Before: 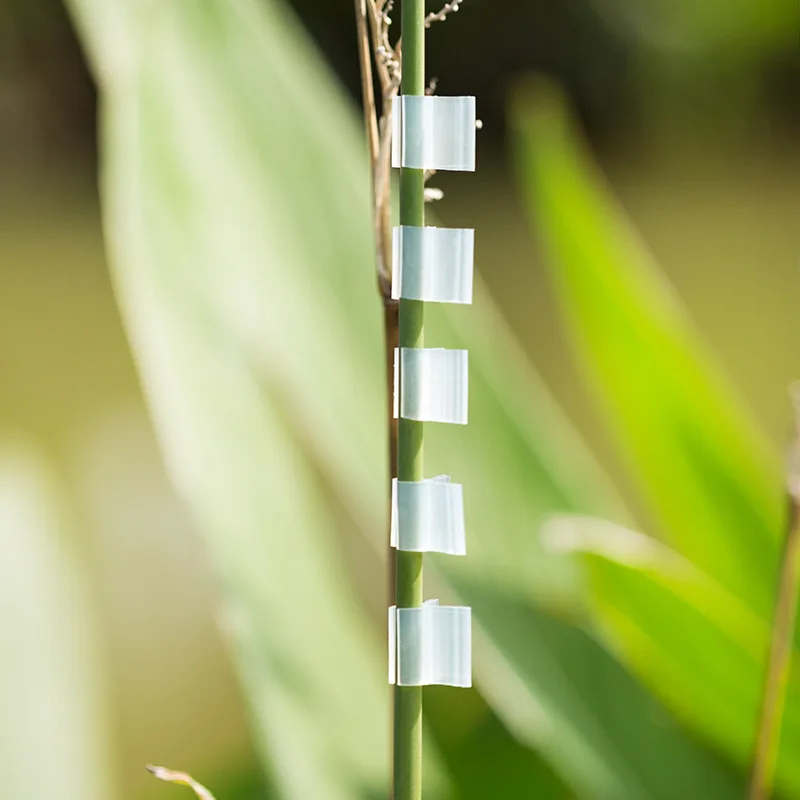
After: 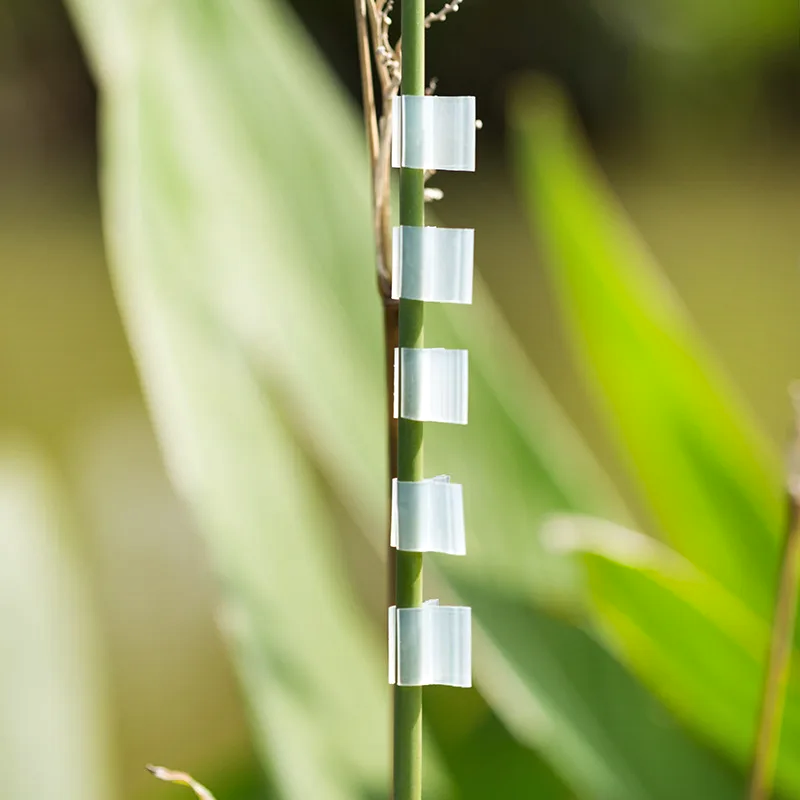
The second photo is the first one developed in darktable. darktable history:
shadows and highlights: shadows 13.61, white point adjustment 1.32, soften with gaussian
